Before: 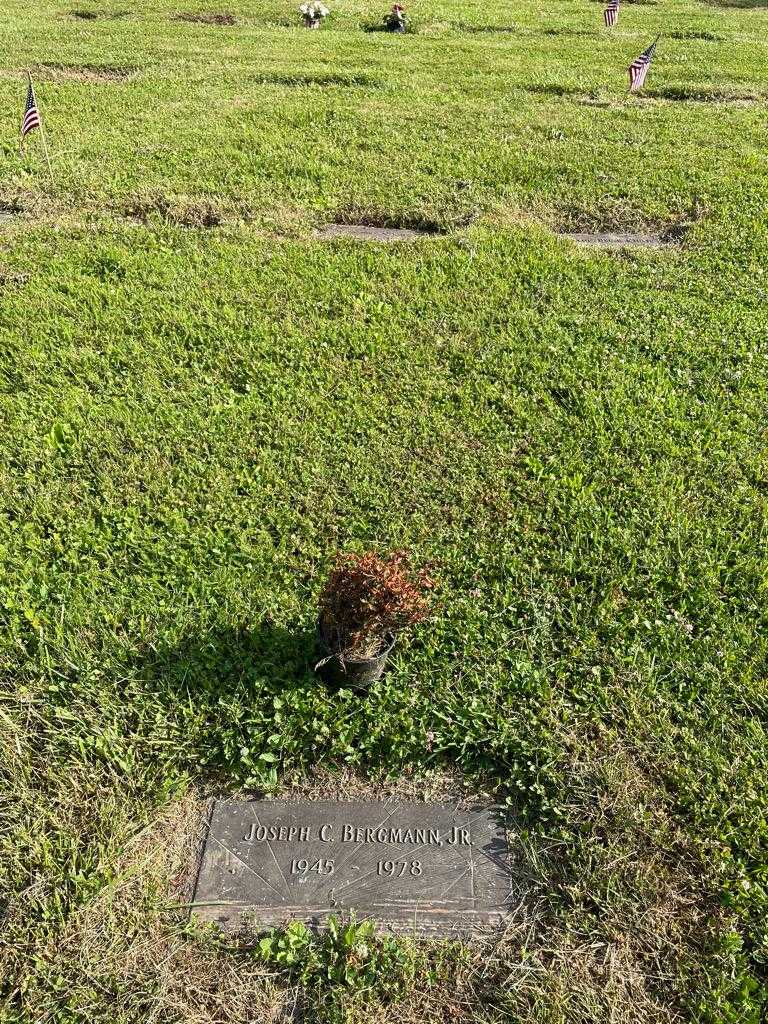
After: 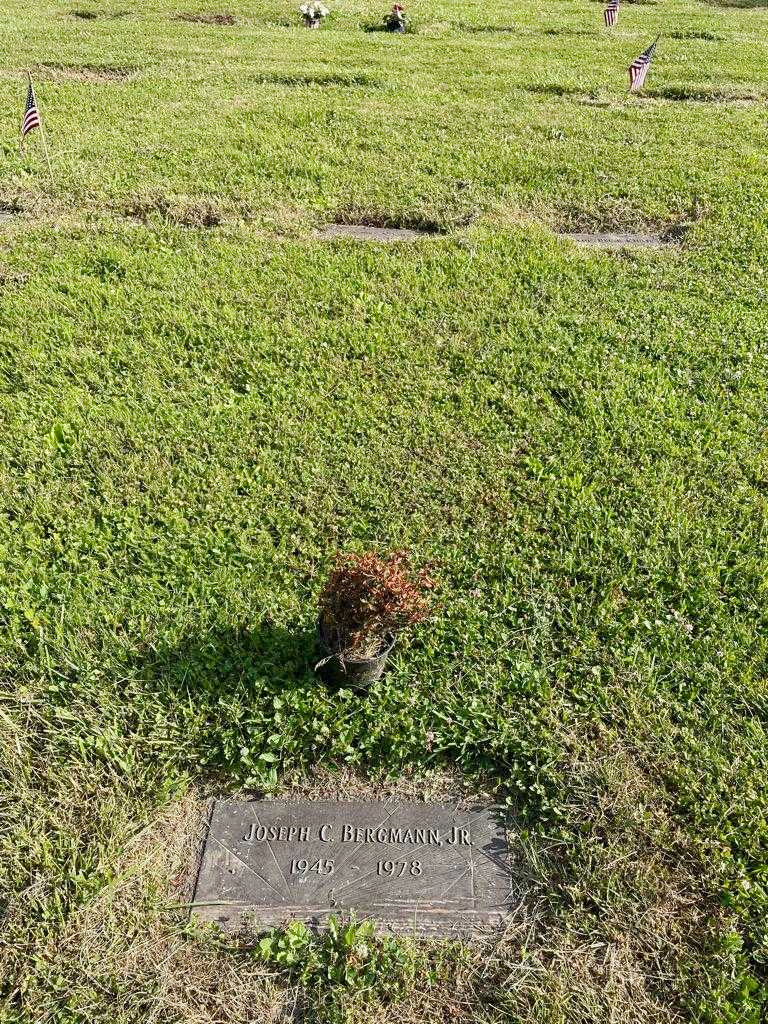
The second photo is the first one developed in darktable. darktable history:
base curve: curves: ch0 [(0, 0) (0.262, 0.32) (0.722, 0.705) (1, 1)], preserve colors none
haze removal: compatibility mode true, adaptive false
